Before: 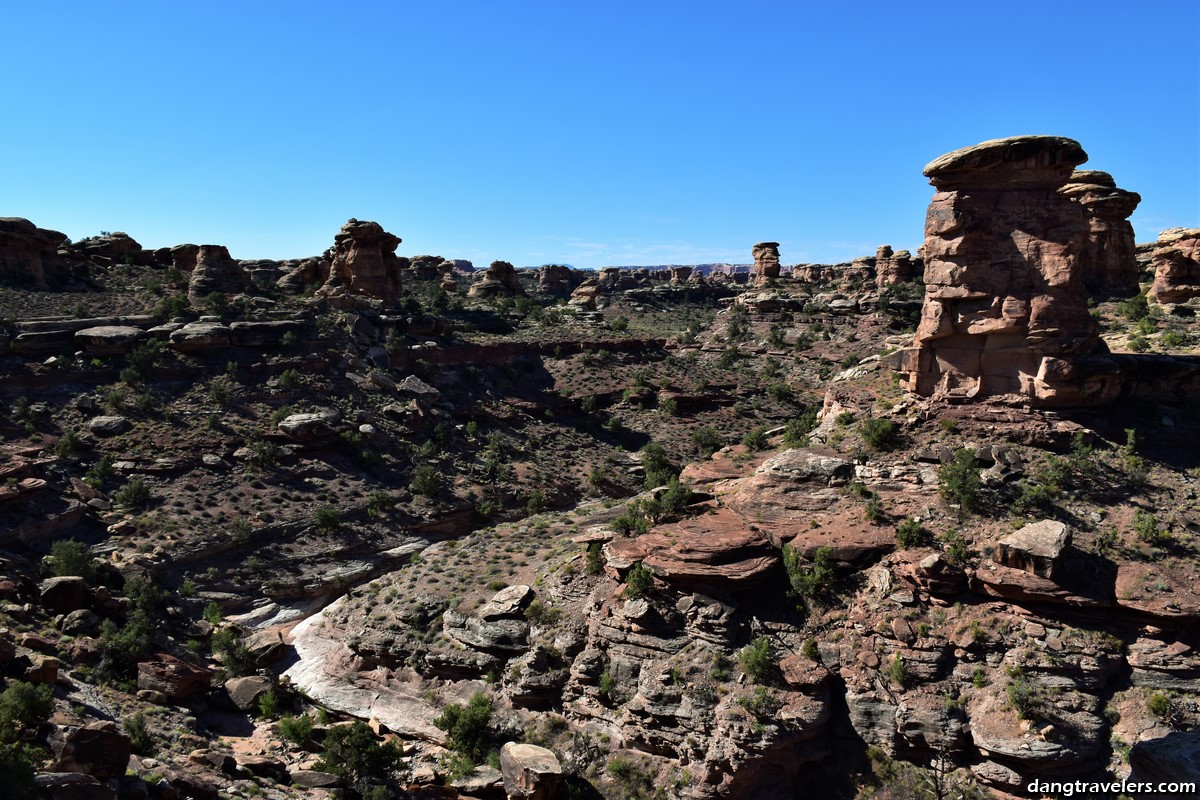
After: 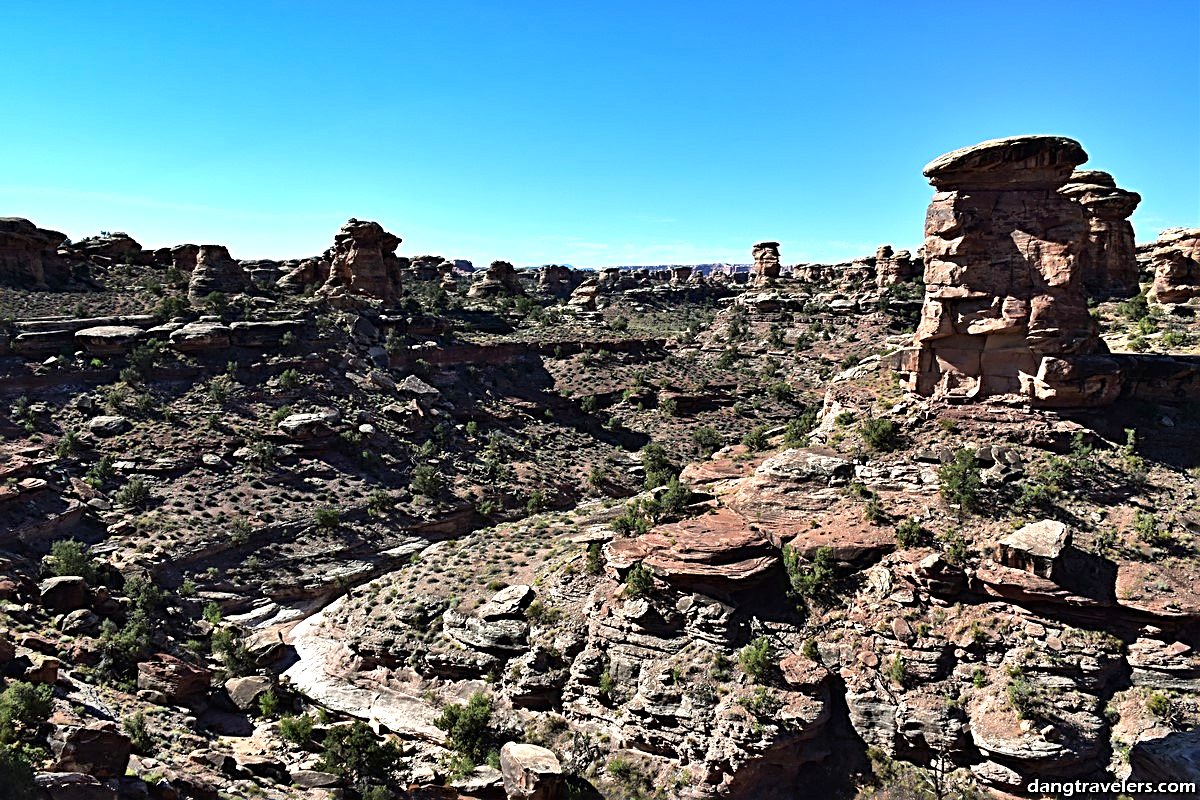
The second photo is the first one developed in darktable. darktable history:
exposure: black level correction 0, exposure 0.692 EV, compensate highlight preservation false
sharpen: radius 2.797, amount 0.727
shadows and highlights: low approximation 0.01, soften with gaussian
